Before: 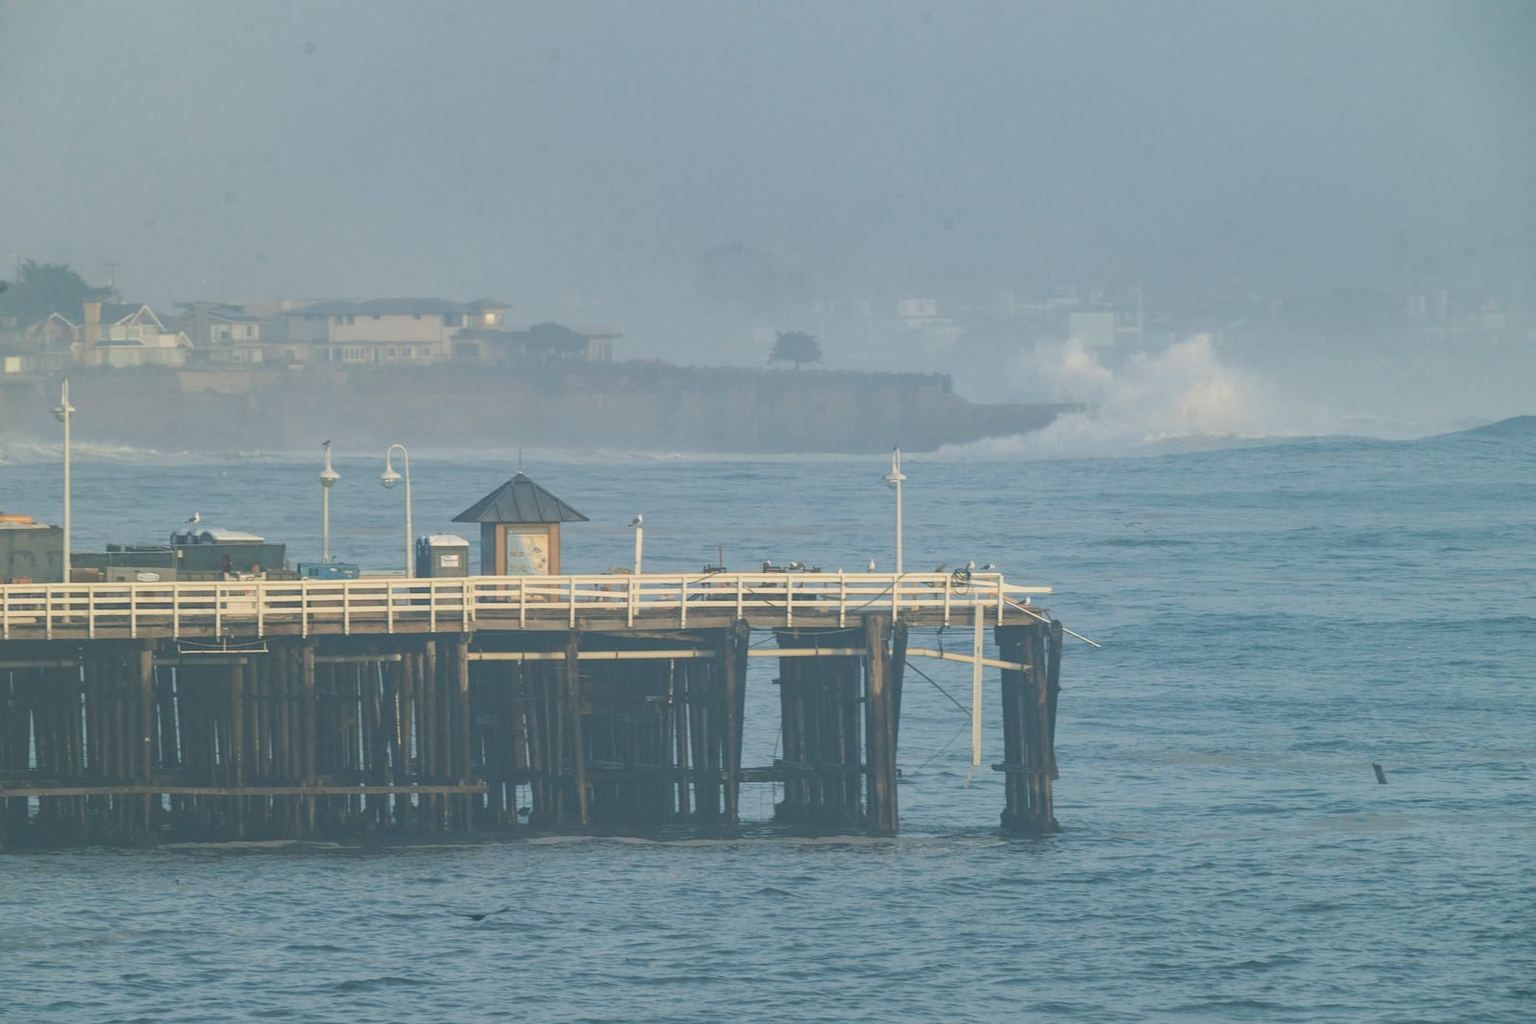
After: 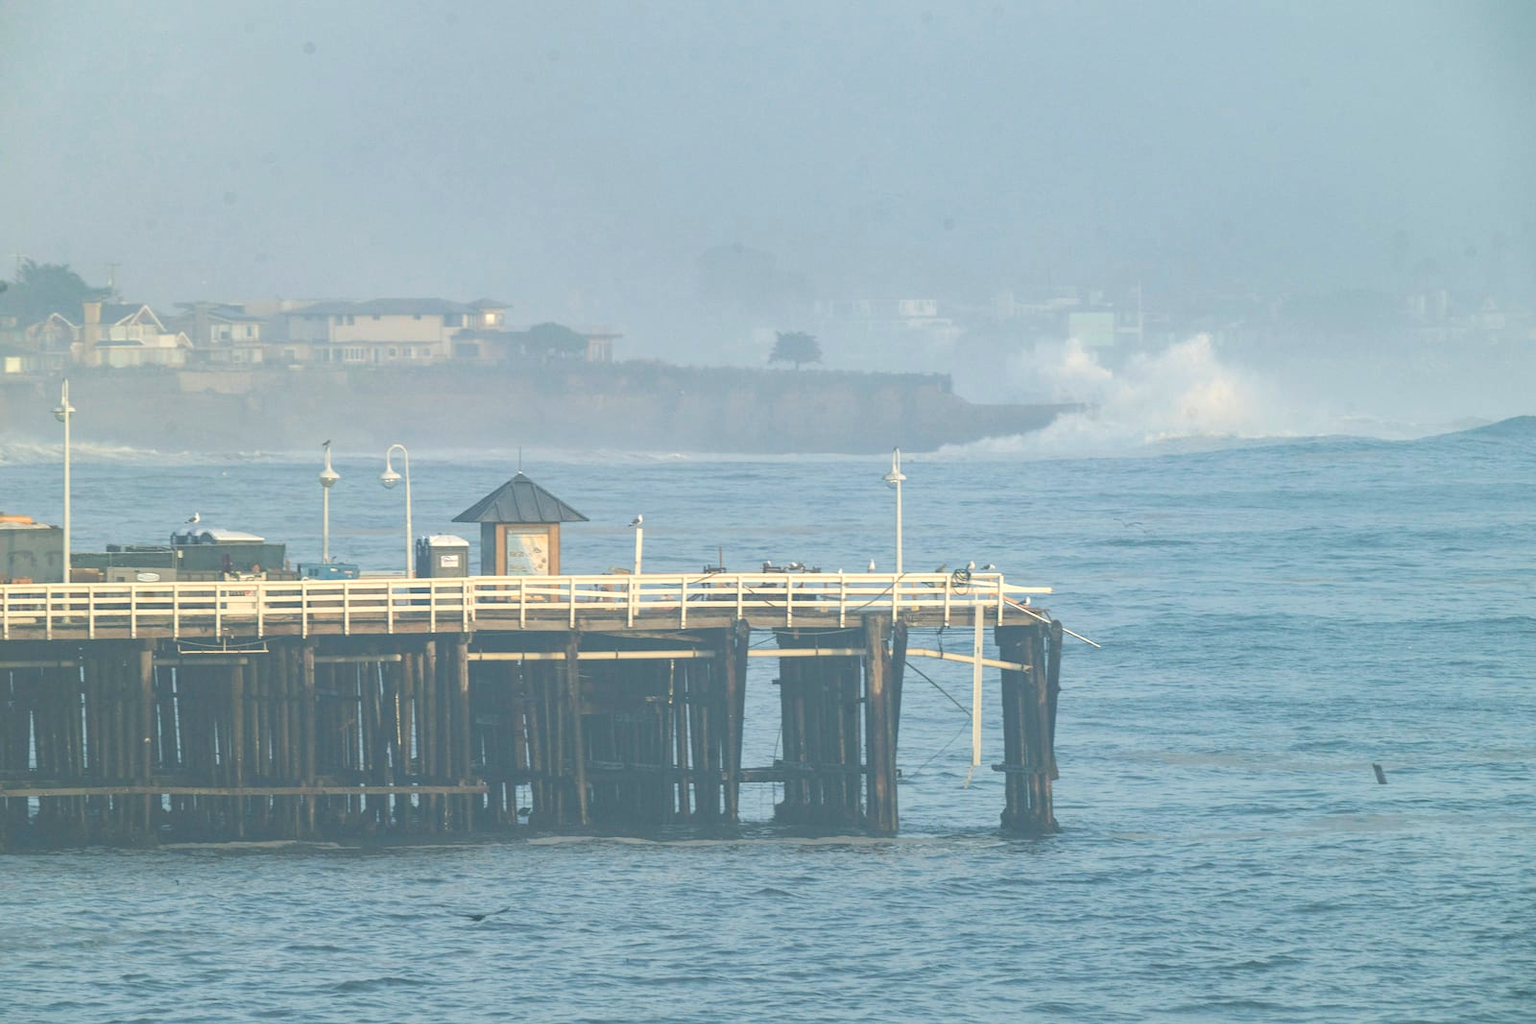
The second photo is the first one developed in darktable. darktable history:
exposure: black level correction -0.002, exposure 0.536 EV, compensate exposure bias true, compensate highlight preservation false
